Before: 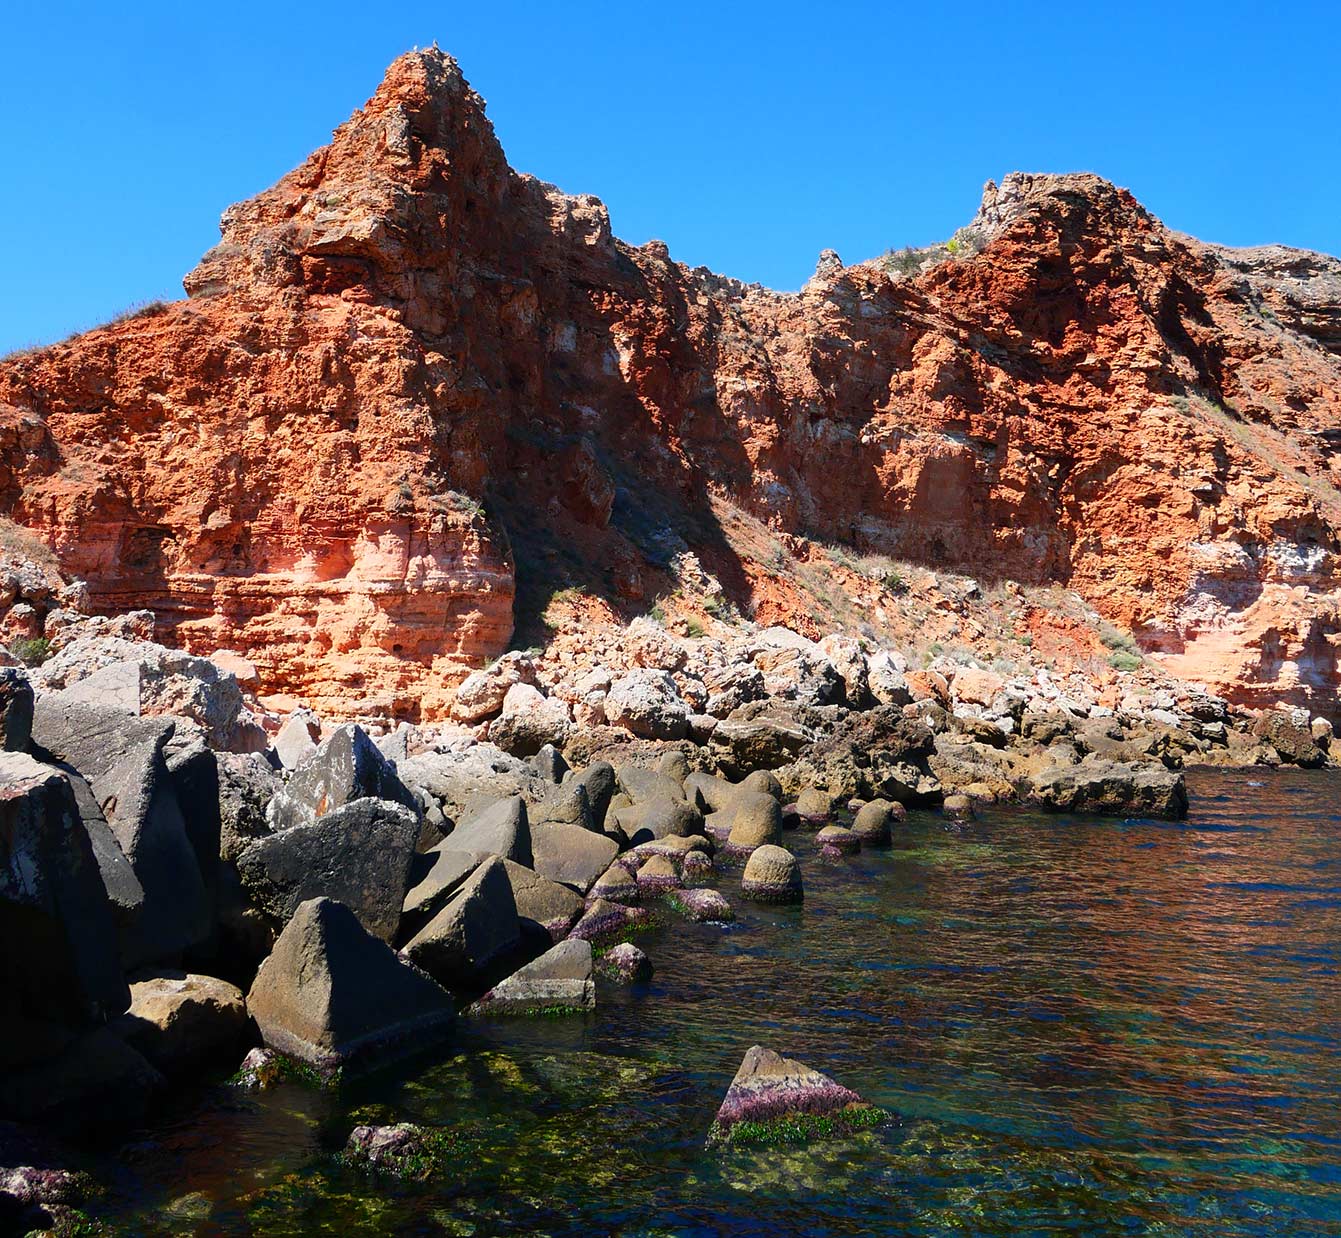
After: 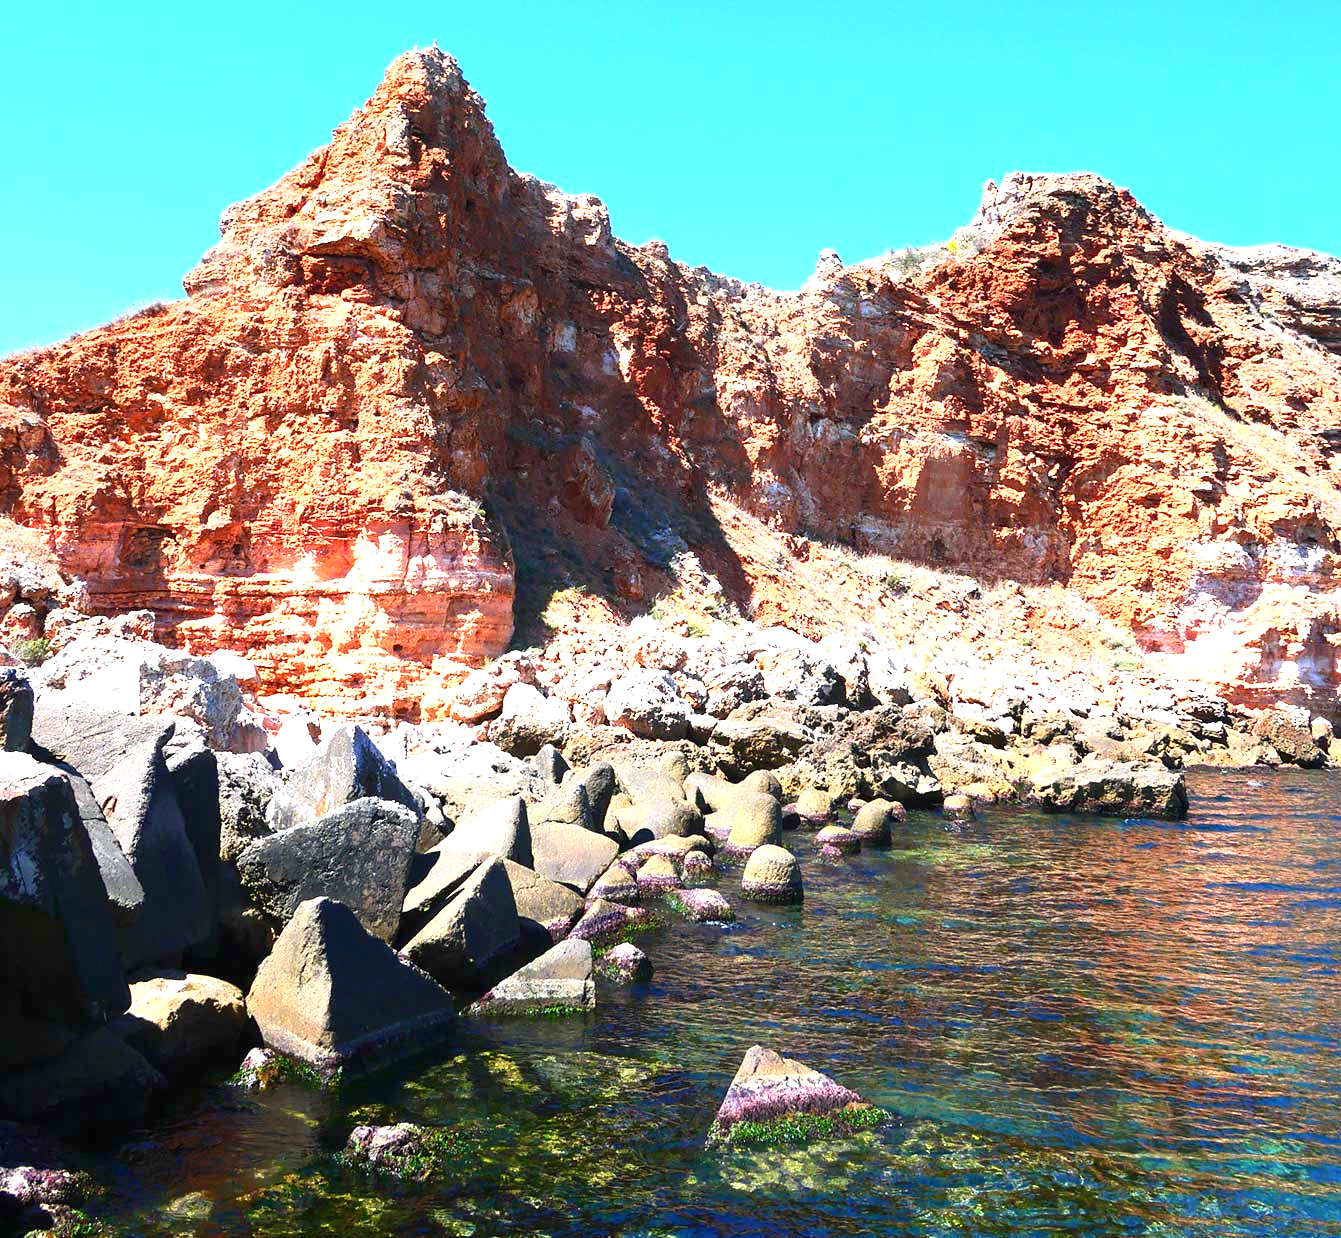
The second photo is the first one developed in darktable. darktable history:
white balance: red 0.98, blue 1.034
exposure: black level correction 0, exposure 1.45 EV, compensate exposure bias true, compensate highlight preservation false
contrast brightness saturation: contrast 0.15, brightness 0.05
